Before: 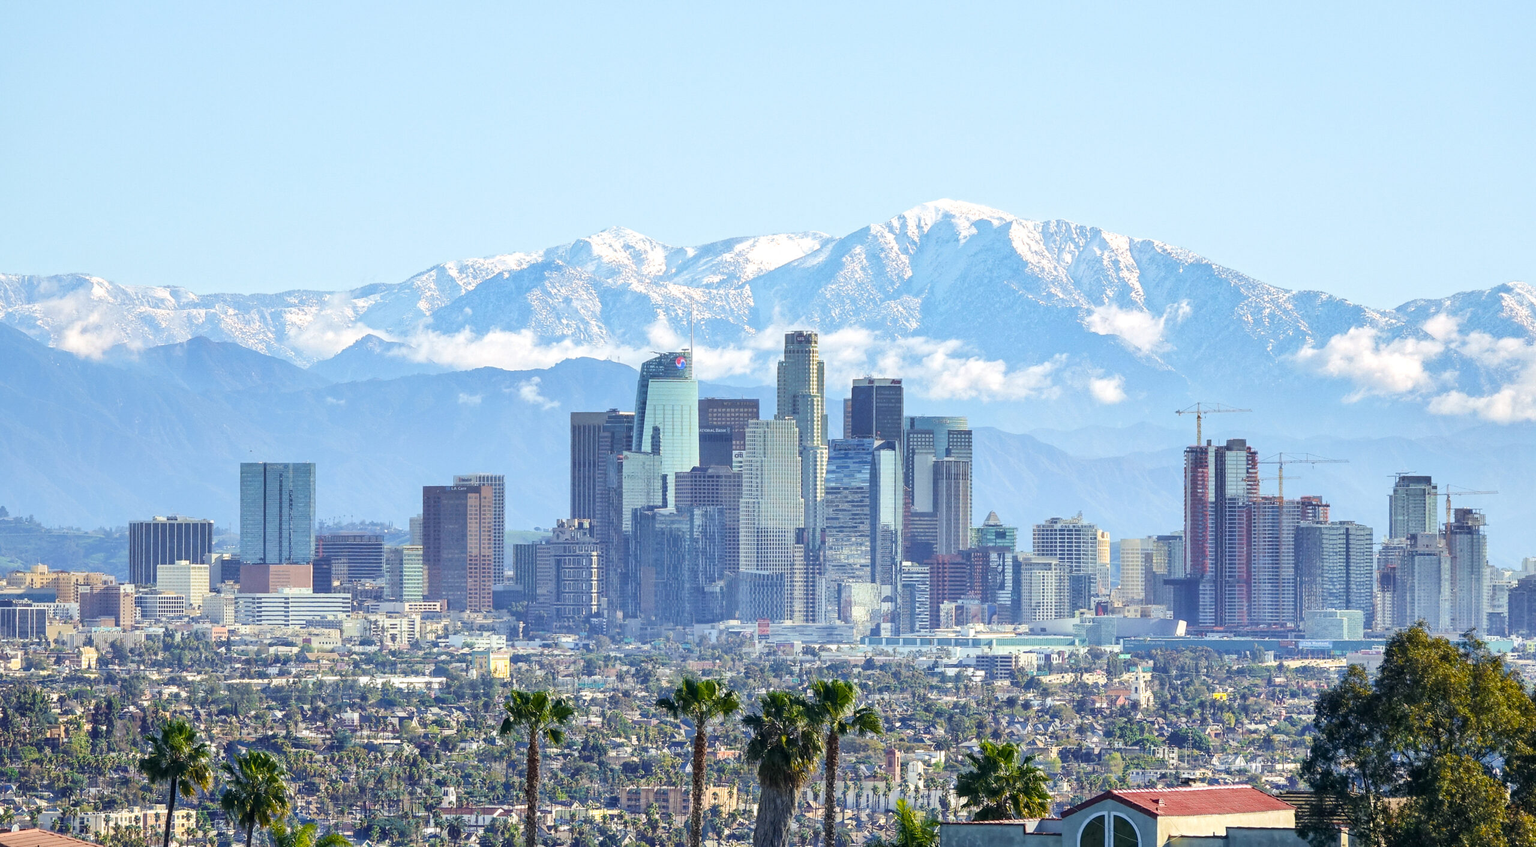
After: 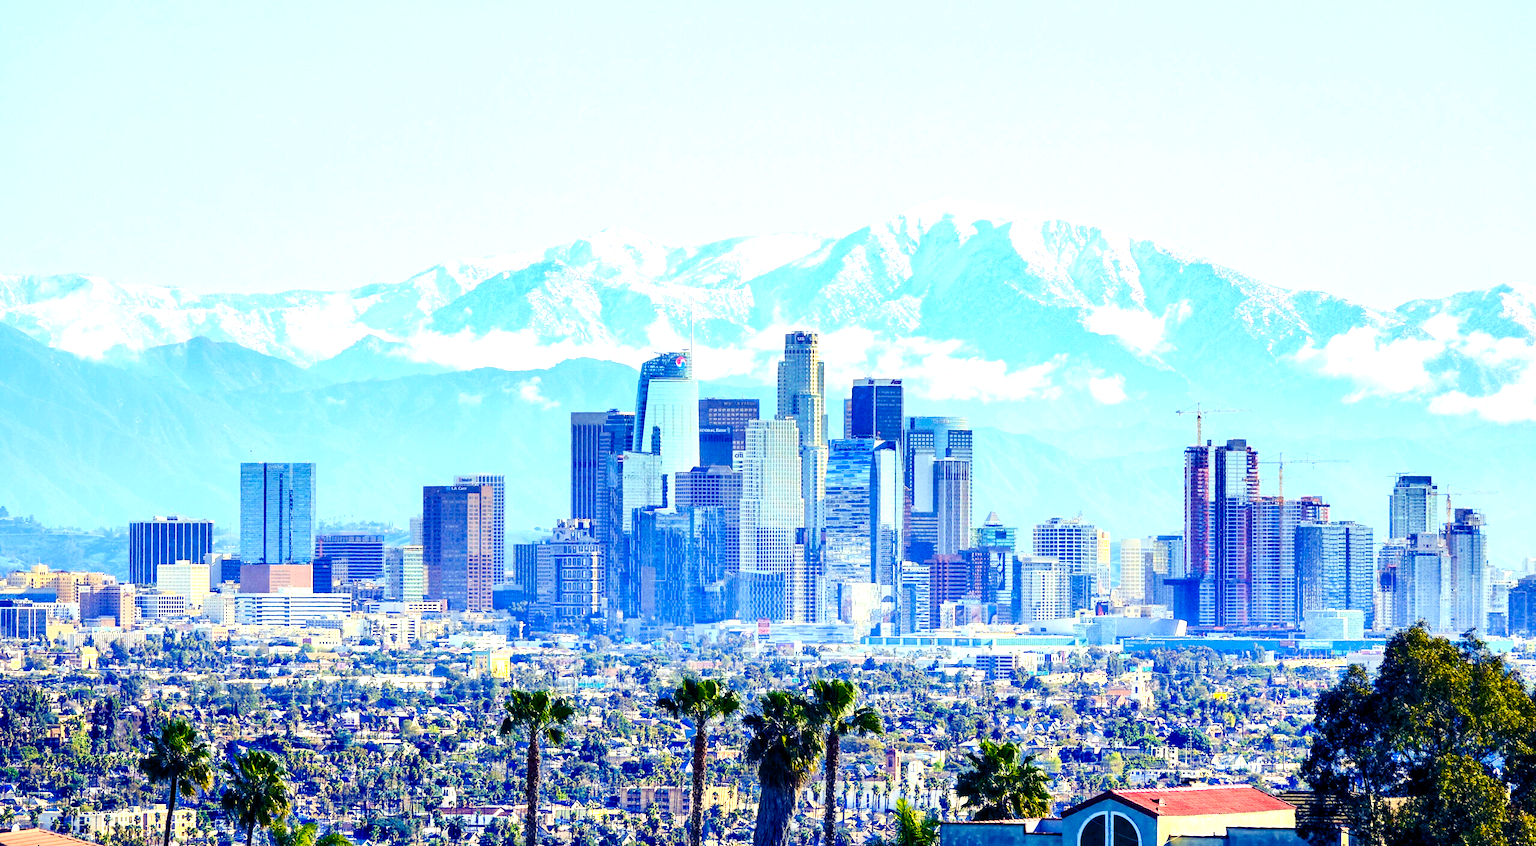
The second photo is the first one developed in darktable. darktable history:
contrast brightness saturation: contrast 0.16, saturation 0.32
exposure: compensate highlight preservation false
color balance rgb: shadows lift › luminance -28.76%, shadows lift › chroma 15%, shadows lift › hue 270°, power › chroma 1%, power › hue 255°, highlights gain › luminance 7.14%, highlights gain › chroma 2%, highlights gain › hue 90°, global offset › luminance -0.29%, global offset › hue 260°, perceptual saturation grading › global saturation 20%, perceptual saturation grading › highlights -13.92%, perceptual saturation grading › shadows 50%
tone equalizer: -8 EV -0.75 EV, -7 EV -0.7 EV, -6 EV -0.6 EV, -5 EV -0.4 EV, -3 EV 0.4 EV, -2 EV 0.6 EV, -1 EV 0.7 EV, +0 EV 0.75 EV, edges refinement/feathering 500, mask exposure compensation -1.57 EV, preserve details no
